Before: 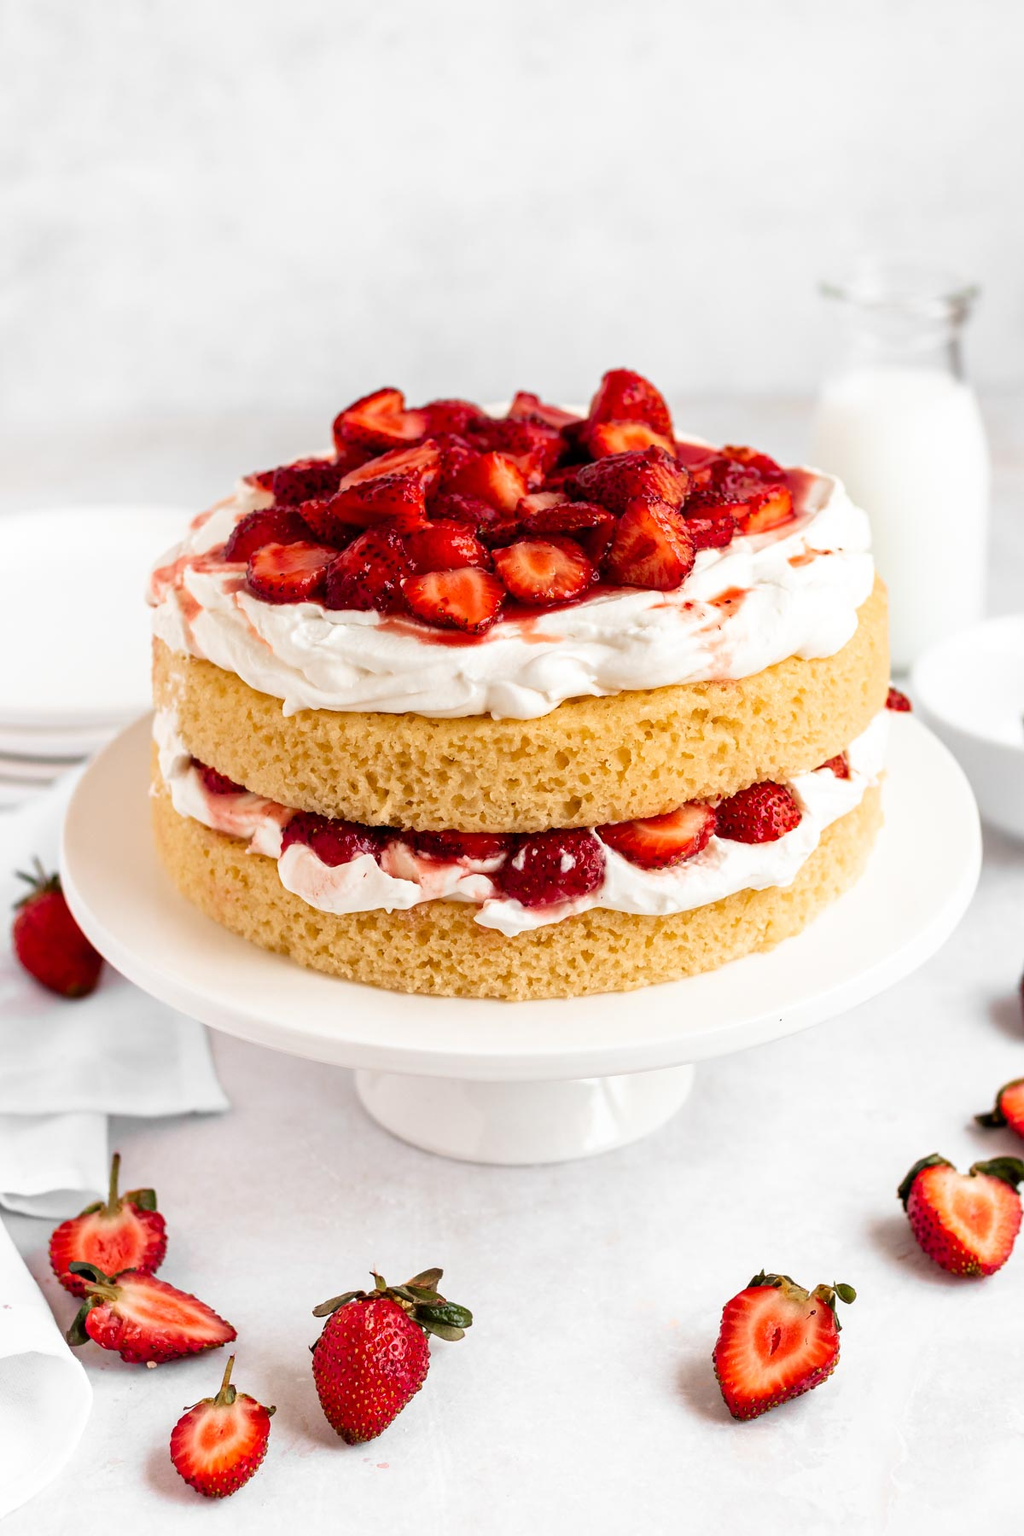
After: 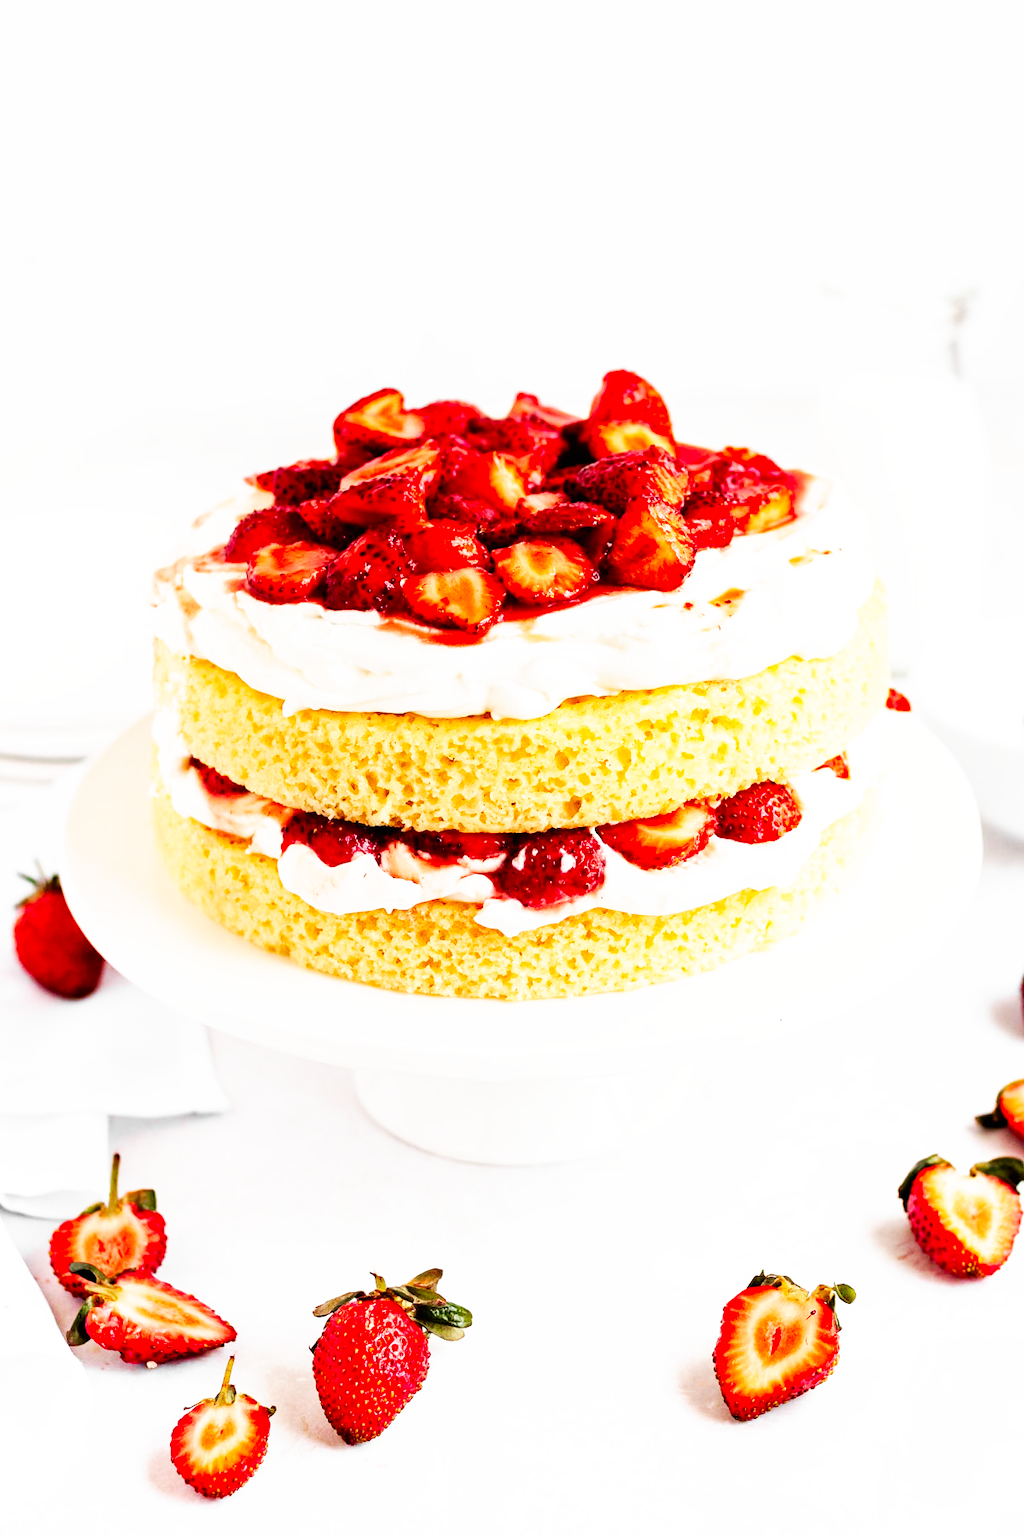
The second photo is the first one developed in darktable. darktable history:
haze removal: compatibility mode true, adaptive false
base curve: curves: ch0 [(0, 0) (0.007, 0.004) (0.027, 0.03) (0.046, 0.07) (0.207, 0.54) (0.442, 0.872) (0.673, 0.972) (1, 1)], preserve colors none
